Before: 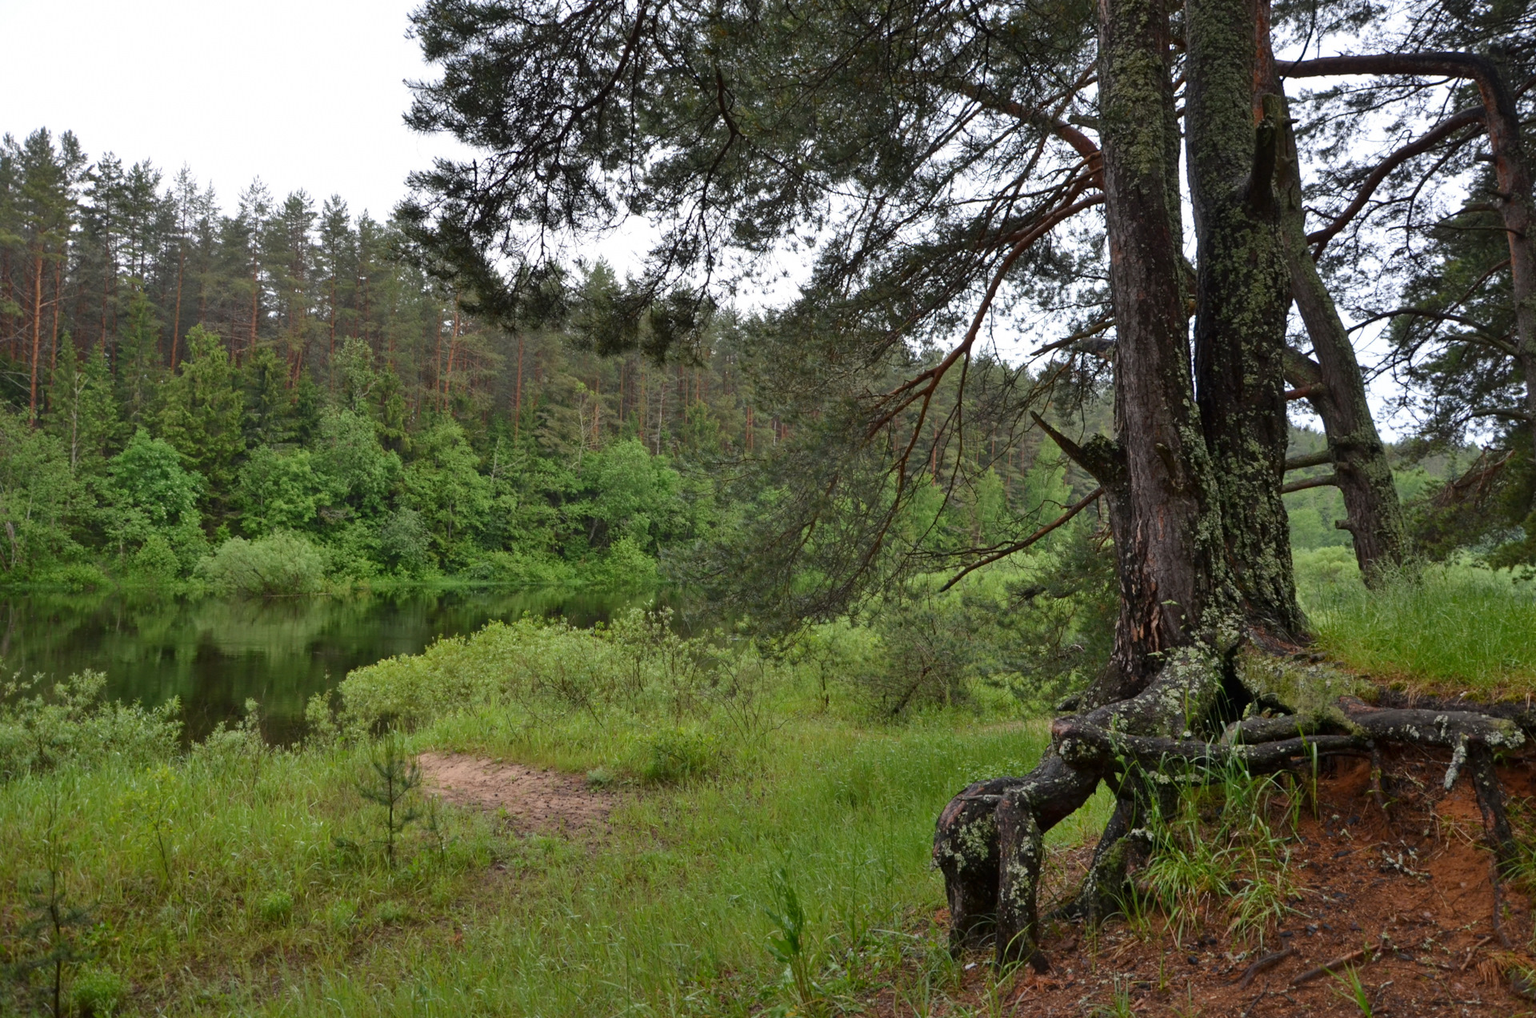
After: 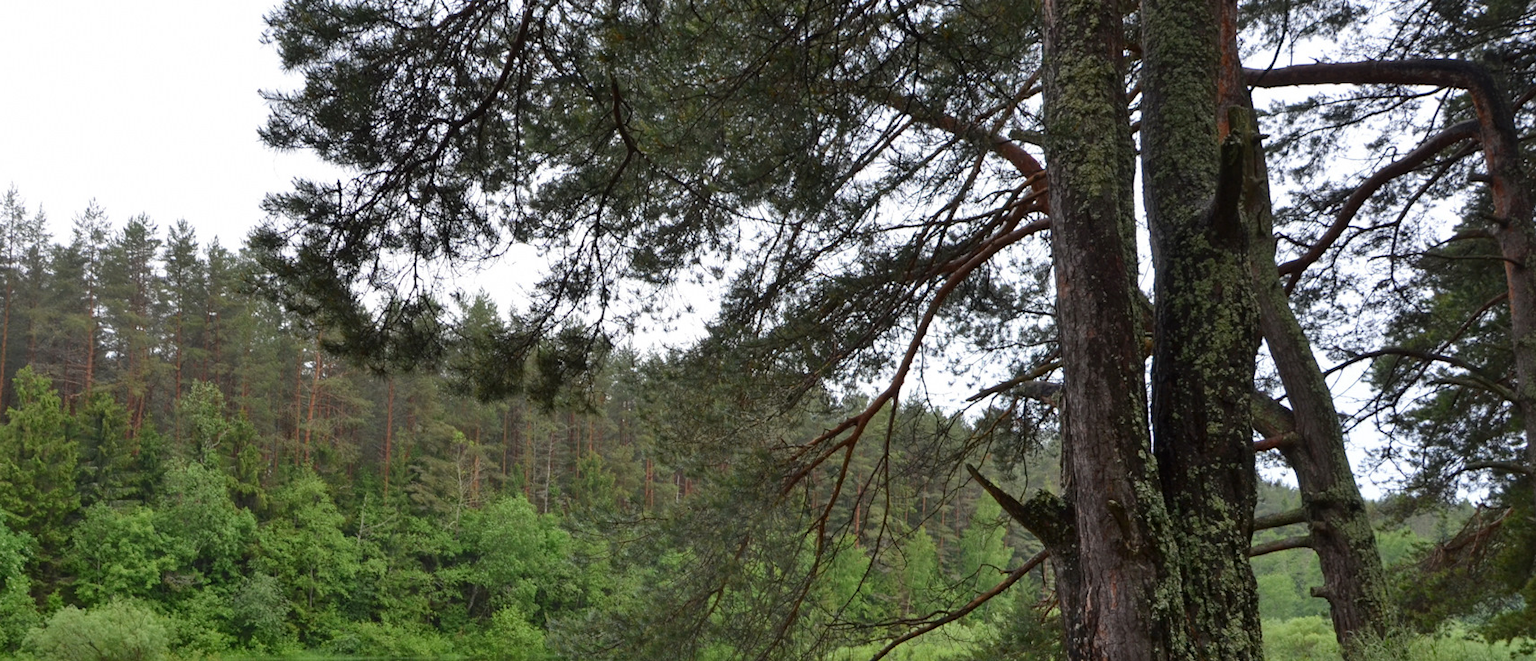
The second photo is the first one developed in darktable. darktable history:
crop and rotate: left 11.381%, bottom 42.347%
